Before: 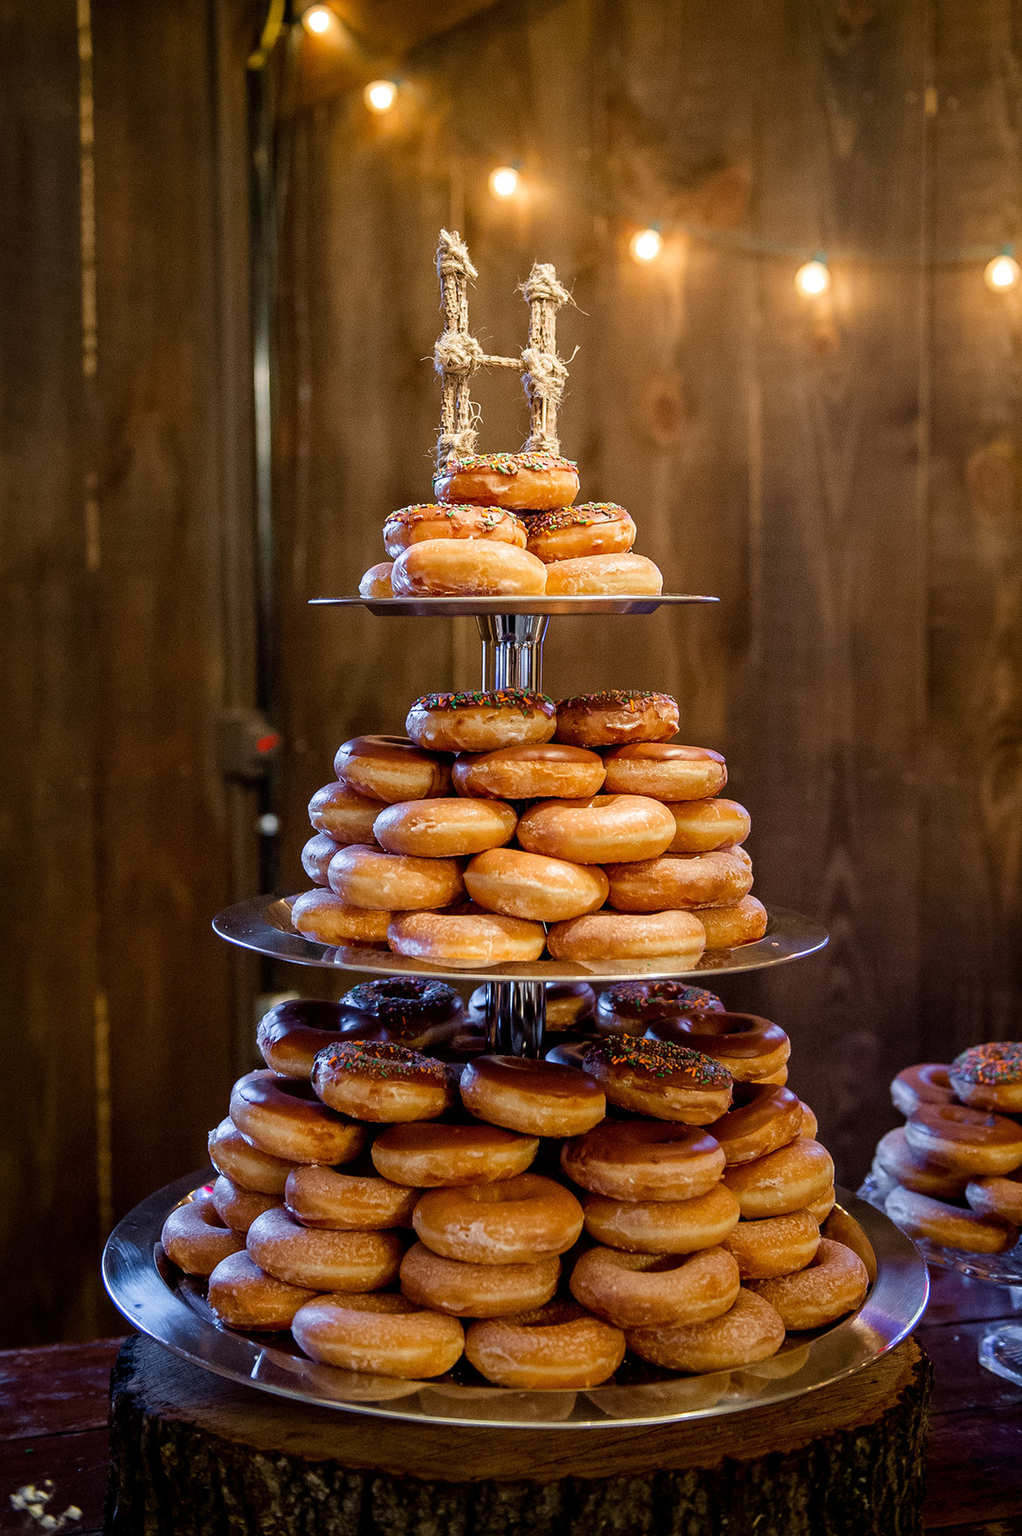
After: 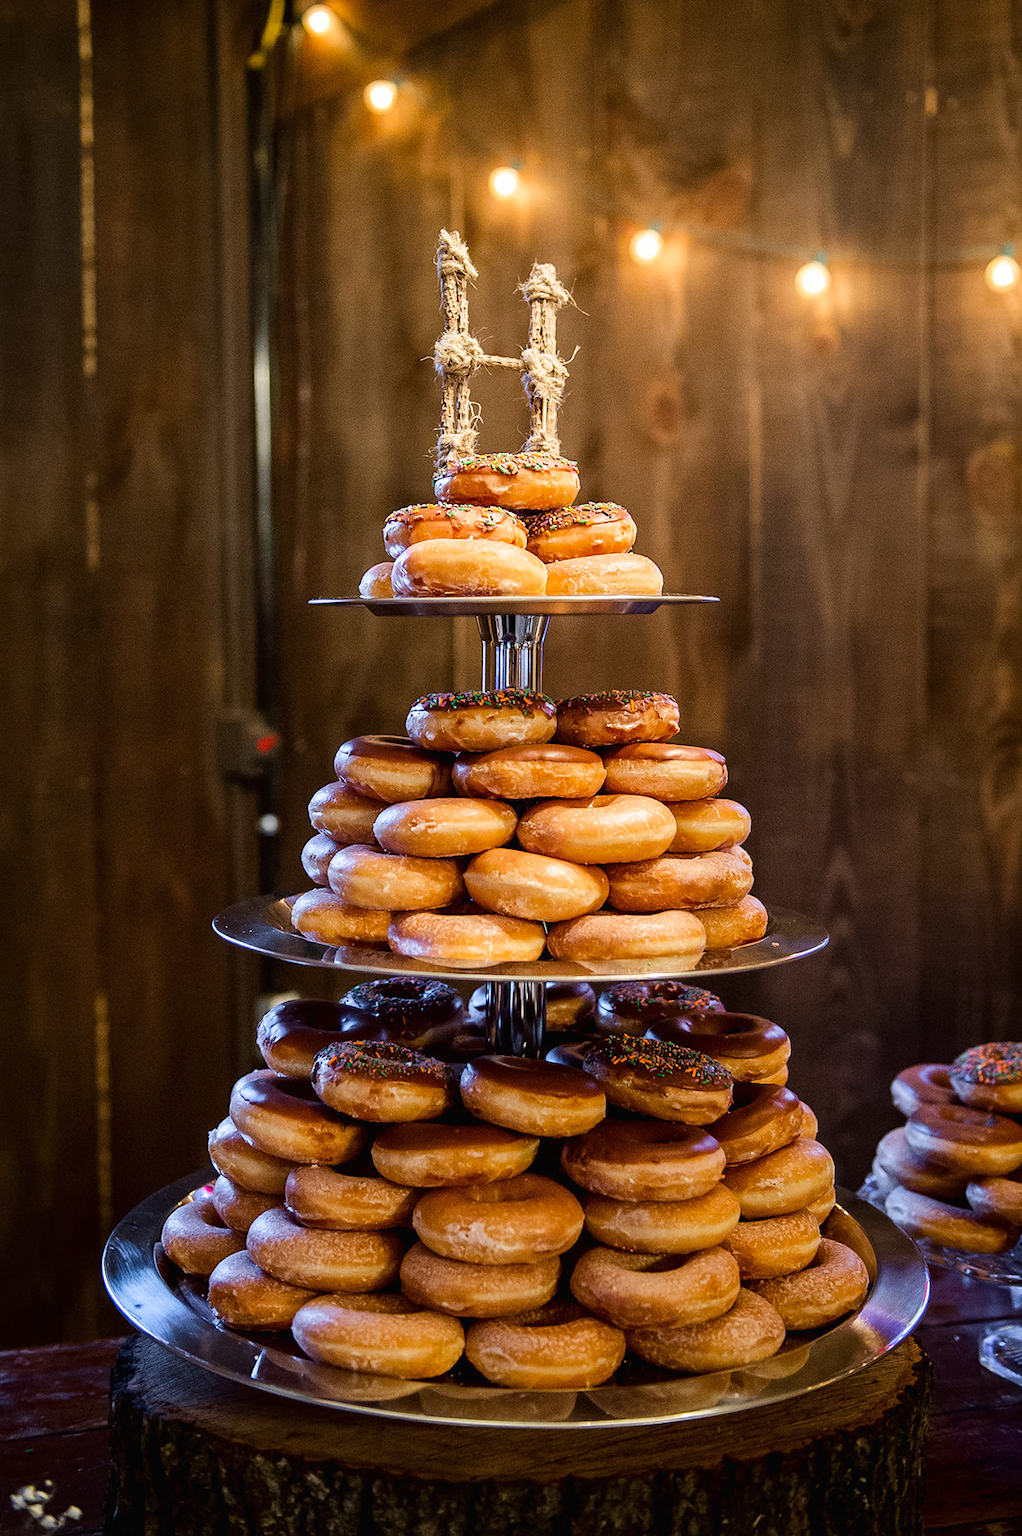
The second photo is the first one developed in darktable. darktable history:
tone curve: curves: ch0 [(0, 0.01) (0.037, 0.032) (0.131, 0.108) (0.275, 0.258) (0.483, 0.512) (0.61, 0.661) (0.696, 0.742) (0.792, 0.834) (0.911, 0.936) (0.997, 0.995)]; ch1 [(0, 0) (0.308, 0.29) (0.425, 0.411) (0.503, 0.502) (0.551, 0.563) (0.683, 0.706) (0.746, 0.77) (1, 1)]; ch2 [(0, 0) (0.246, 0.233) (0.36, 0.352) (0.415, 0.415) (0.485, 0.487) (0.502, 0.502) (0.525, 0.523) (0.545, 0.552) (0.587, 0.6) (0.636, 0.652) (0.711, 0.729) (0.845, 0.855) (0.998, 0.977)], color space Lab, linked channels, preserve colors none
